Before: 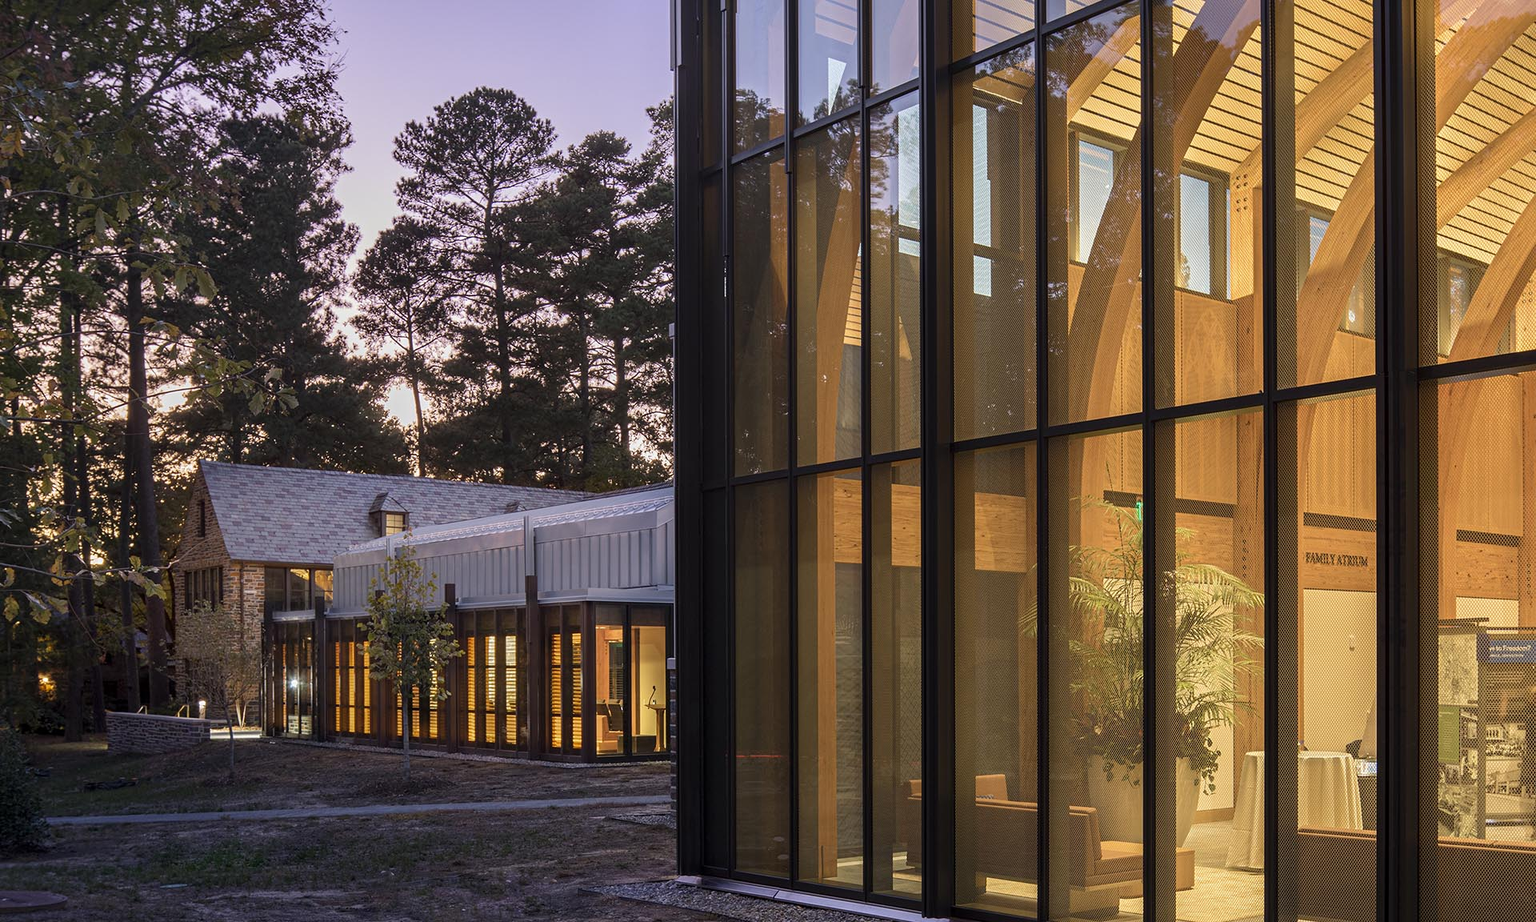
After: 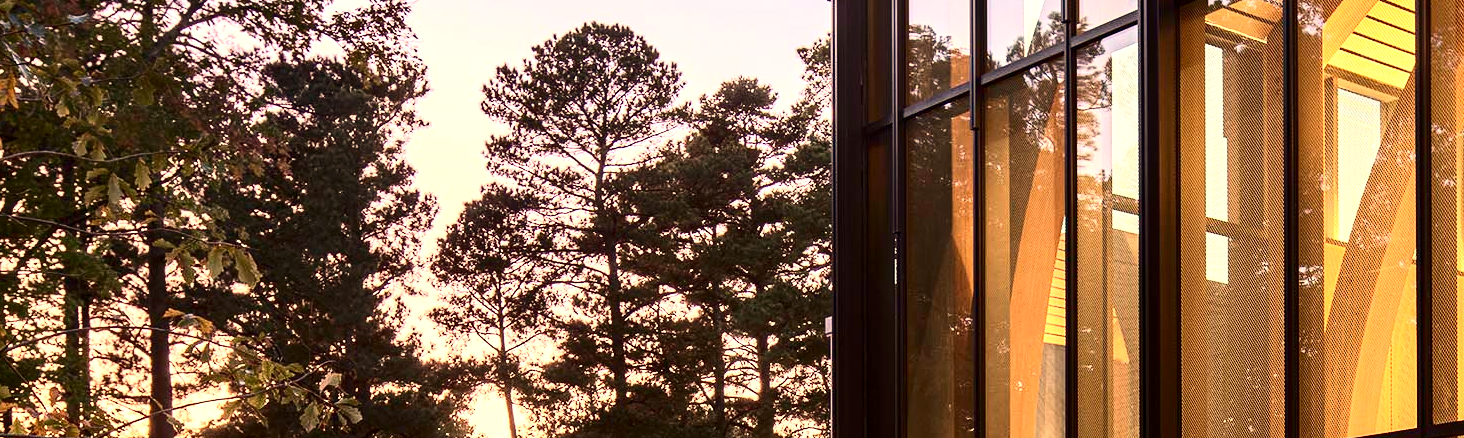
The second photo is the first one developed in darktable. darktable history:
exposure: black level correction 0.001, exposure 1 EV, compensate highlight preservation false
crop: left 0.579%, top 7.627%, right 23.167%, bottom 54.275%
contrast brightness saturation: contrast 0.28
white balance: red 1.123, blue 0.83
